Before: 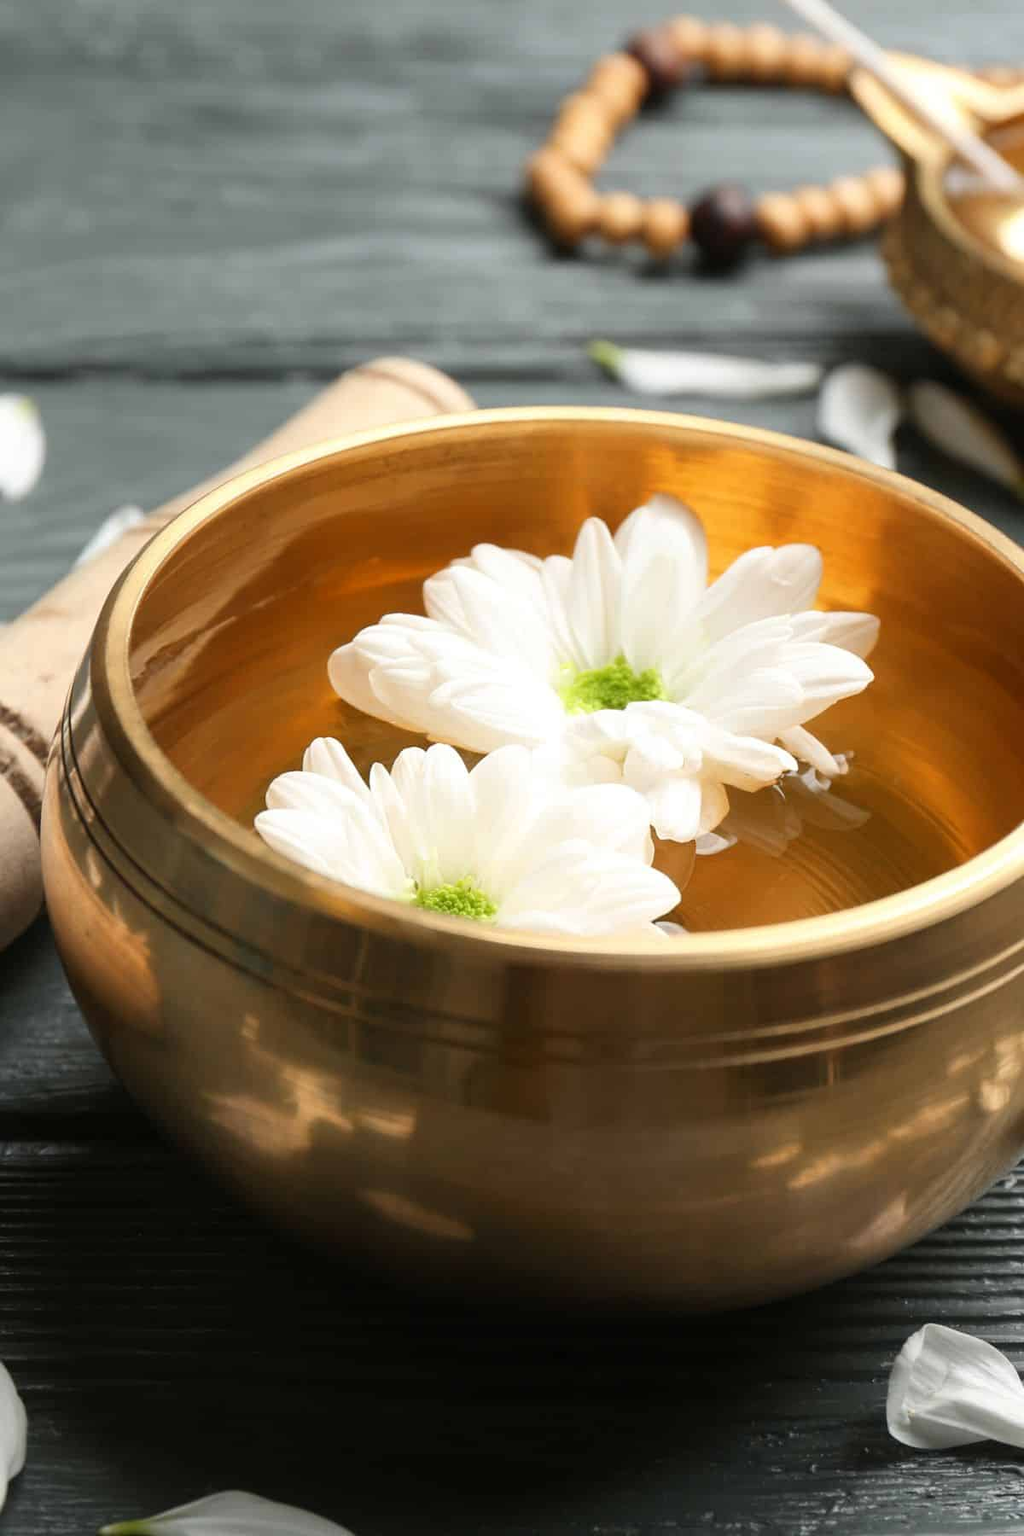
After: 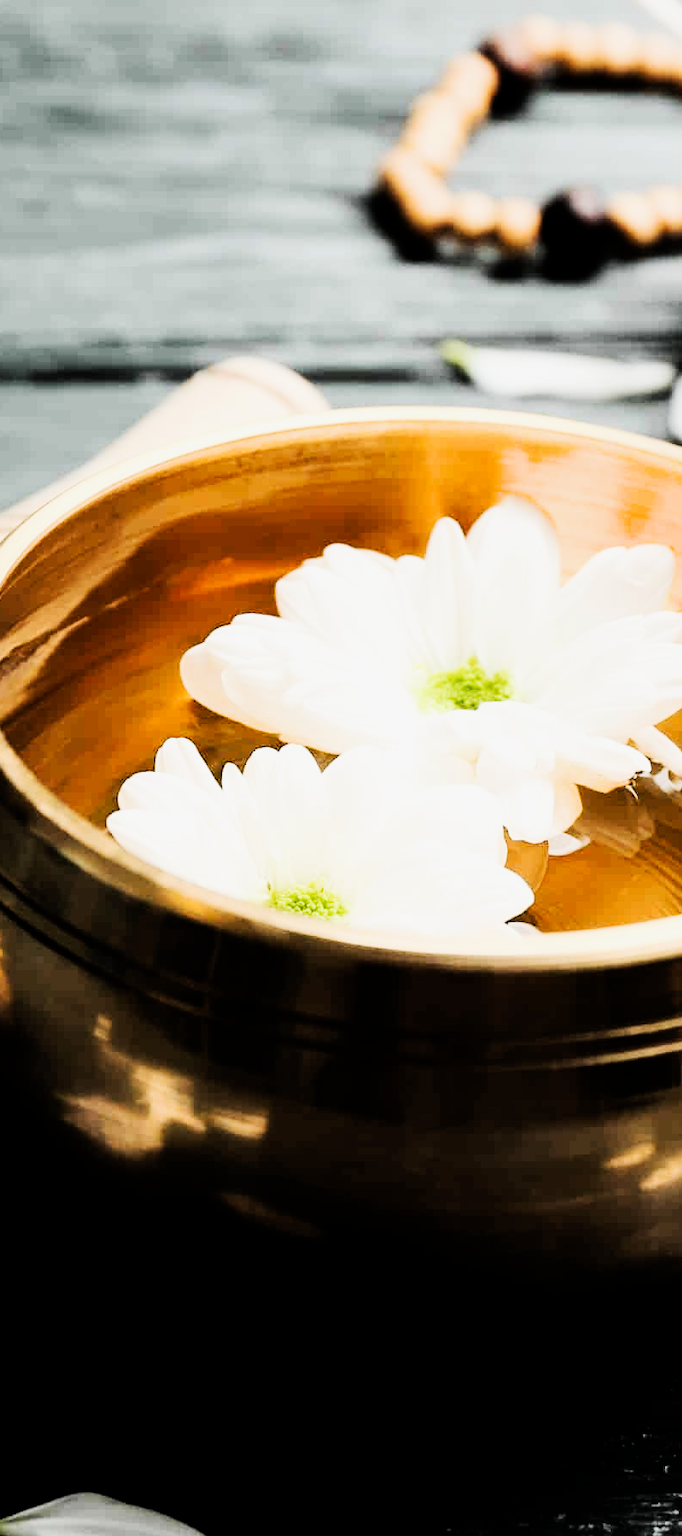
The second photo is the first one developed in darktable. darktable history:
filmic rgb: black relative exposure -5.1 EV, white relative exposure 3.96 EV, hardness 2.88, contrast 1.3, highlights saturation mix -29.95%
tone curve: curves: ch0 [(0, 0) (0.078, 0.052) (0.236, 0.22) (0.427, 0.472) (0.508, 0.586) (0.654, 0.742) (0.793, 0.851) (0.994, 0.974)]; ch1 [(0, 0) (0.161, 0.092) (0.35, 0.33) (0.392, 0.392) (0.456, 0.456) (0.505, 0.502) (0.537, 0.518) (0.553, 0.534) (0.602, 0.579) (0.718, 0.718) (1, 1)]; ch2 [(0, 0) (0.346, 0.362) (0.411, 0.412) (0.502, 0.502) (0.531, 0.521) (0.586, 0.59) (0.621, 0.604) (1, 1)], preserve colors none
crop and rotate: left 14.467%, right 18.904%
tone equalizer: -8 EV -1.12 EV, -7 EV -1.01 EV, -6 EV -0.898 EV, -5 EV -0.571 EV, -3 EV 0.544 EV, -2 EV 0.891 EV, -1 EV 1.01 EV, +0 EV 1.07 EV, edges refinement/feathering 500, mask exposure compensation -1.57 EV, preserve details no
